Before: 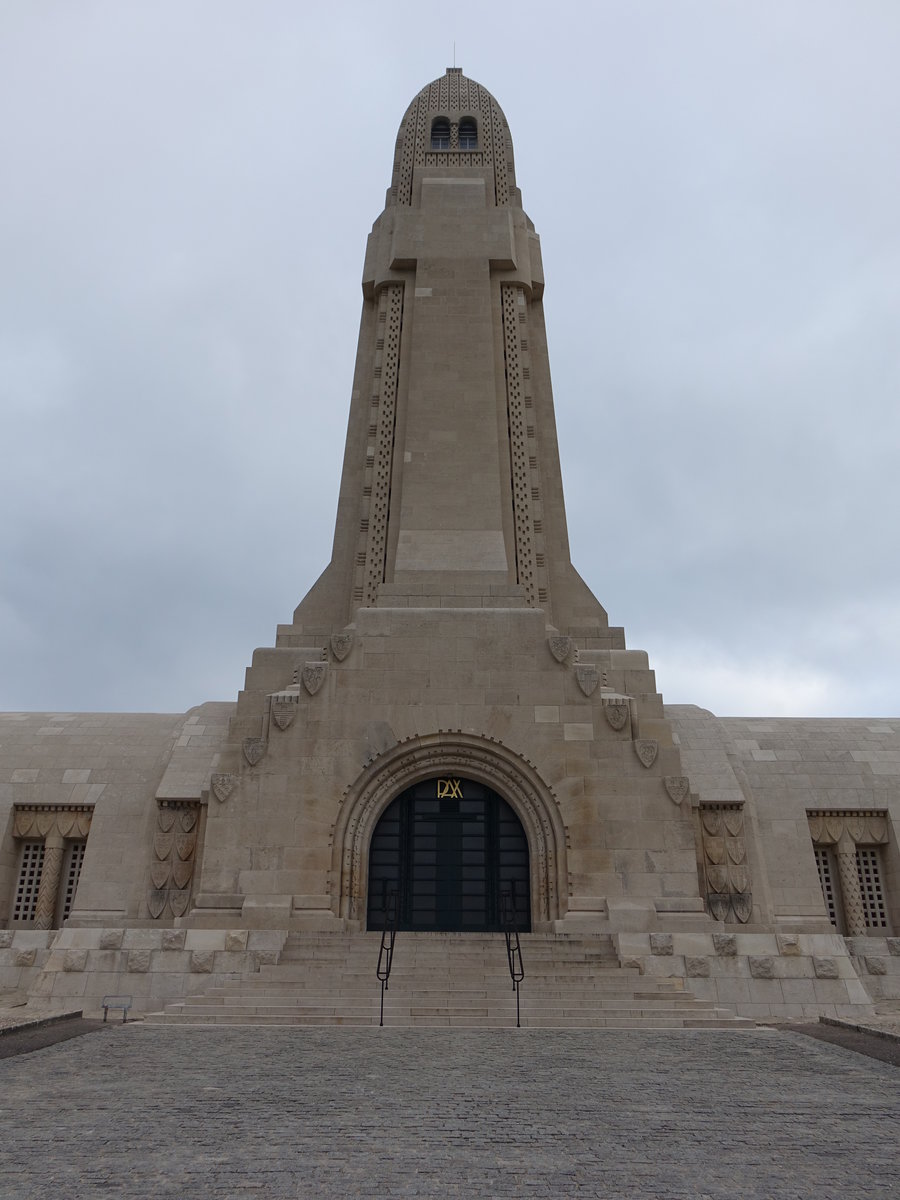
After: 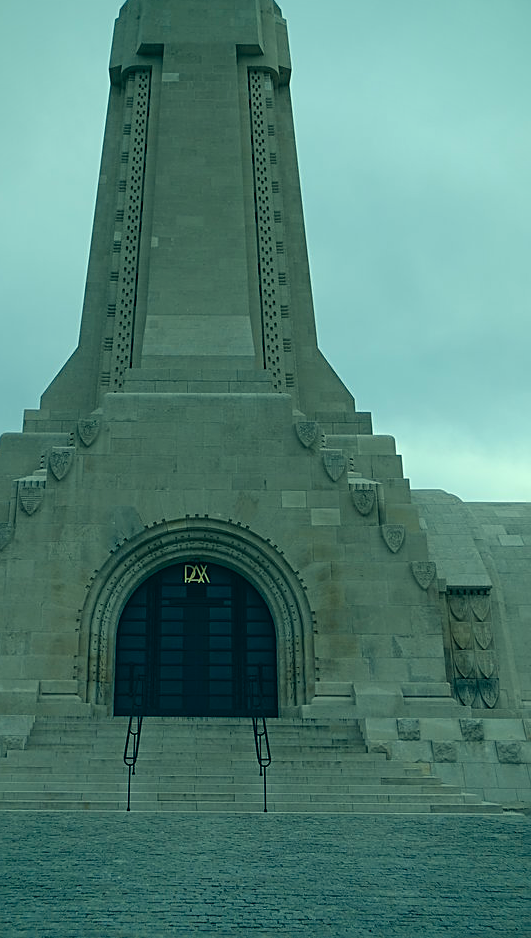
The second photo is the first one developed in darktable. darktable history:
sharpen: on, module defaults
crop and rotate: left 28.156%, top 17.944%, right 12.761%, bottom 3.833%
vignetting: fall-off radius 60.95%, saturation 0.385
color correction: highlights a* -19.53, highlights b* 9.8, shadows a* -19.71, shadows b* -10.41
